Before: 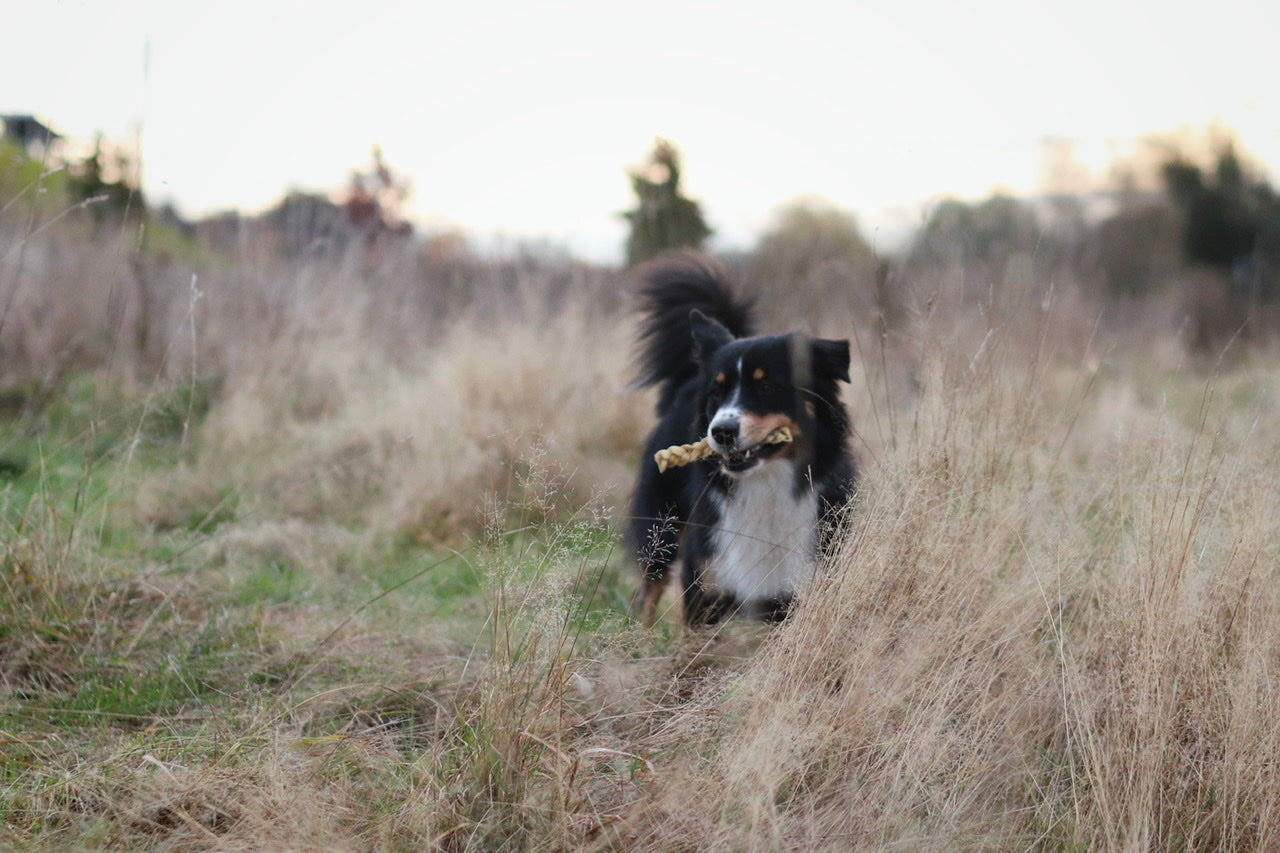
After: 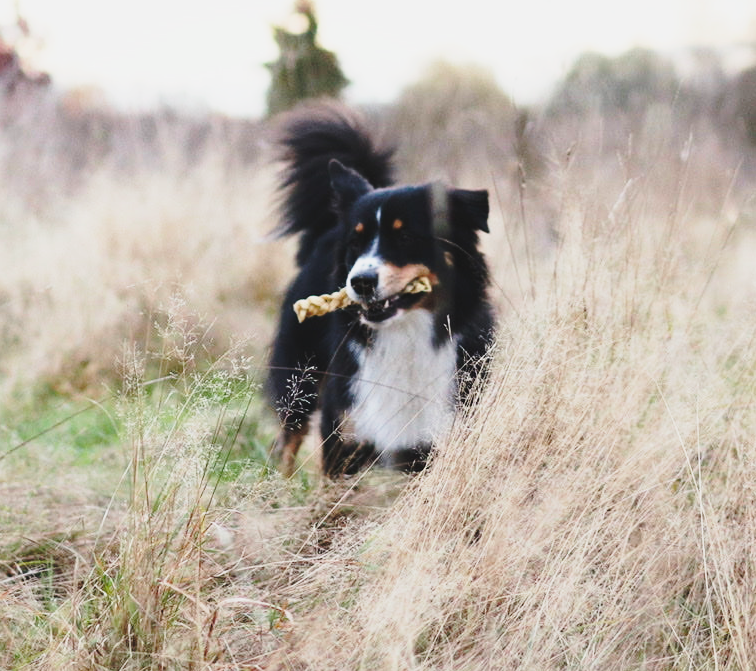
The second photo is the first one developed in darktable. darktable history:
crop and rotate: left 28.256%, top 17.734%, right 12.656%, bottom 3.573%
base curve: curves: ch0 [(0, 0) (0.036, 0.037) (0.121, 0.228) (0.46, 0.76) (0.859, 0.983) (1, 1)], preserve colors none
contrast brightness saturation: contrast -0.11
tone equalizer: -8 EV -0.417 EV, -7 EV -0.389 EV, -6 EV -0.333 EV, -5 EV -0.222 EV, -3 EV 0.222 EV, -2 EV 0.333 EV, -1 EV 0.389 EV, +0 EV 0.417 EV, edges refinement/feathering 500, mask exposure compensation -1.57 EV, preserve details no
